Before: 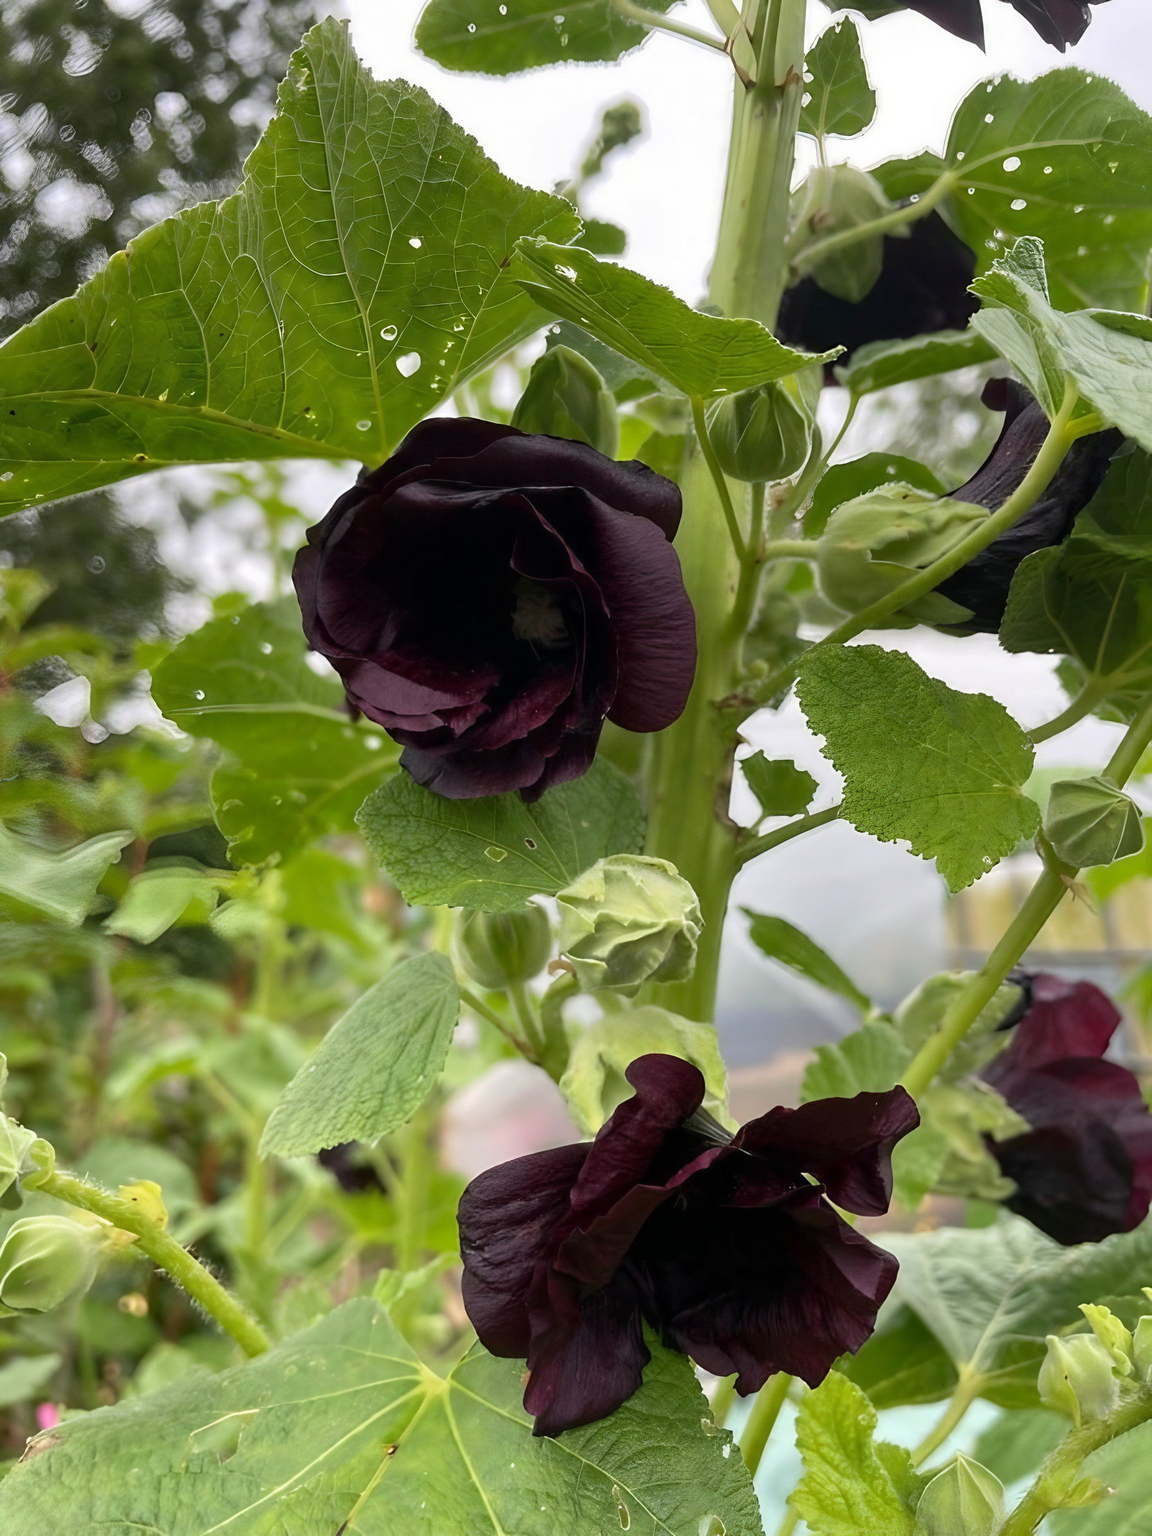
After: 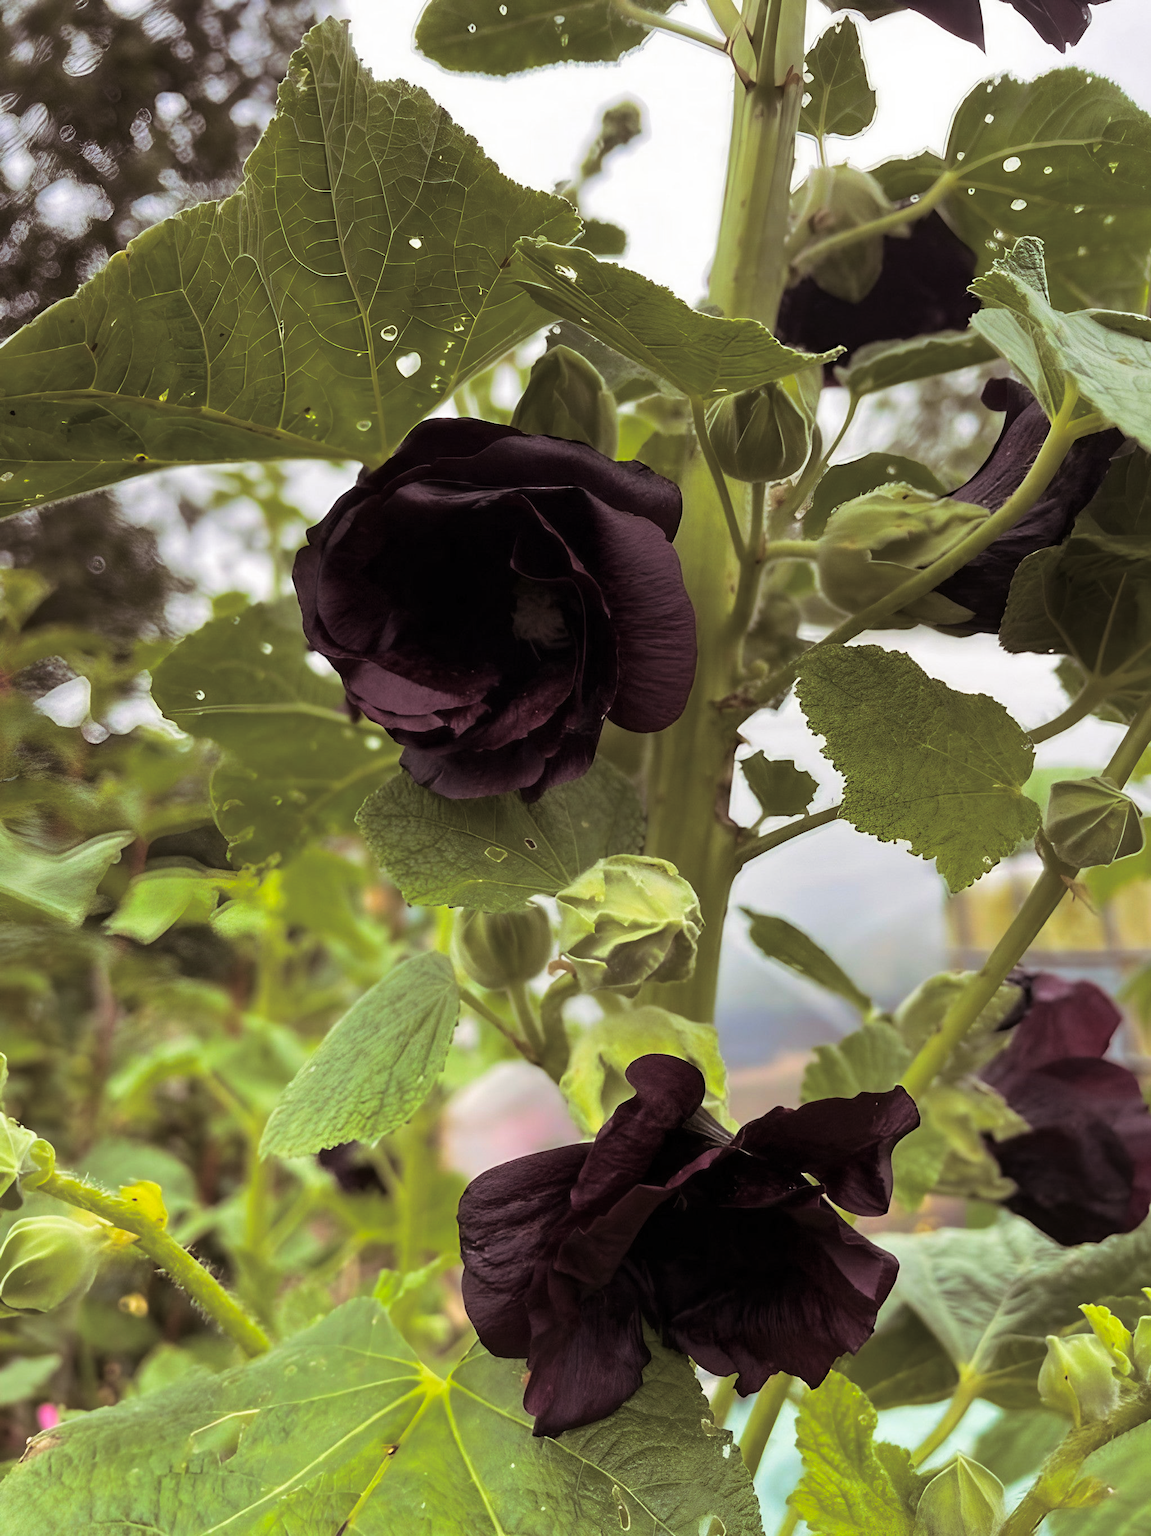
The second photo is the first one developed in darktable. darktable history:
split-toning: shadows › saturation 0.24, highlights › hue 54°, highlights › saturation 0.24
color balance rgb: perceptual saturation grading › global saturation 25%, global vibrance 20%
